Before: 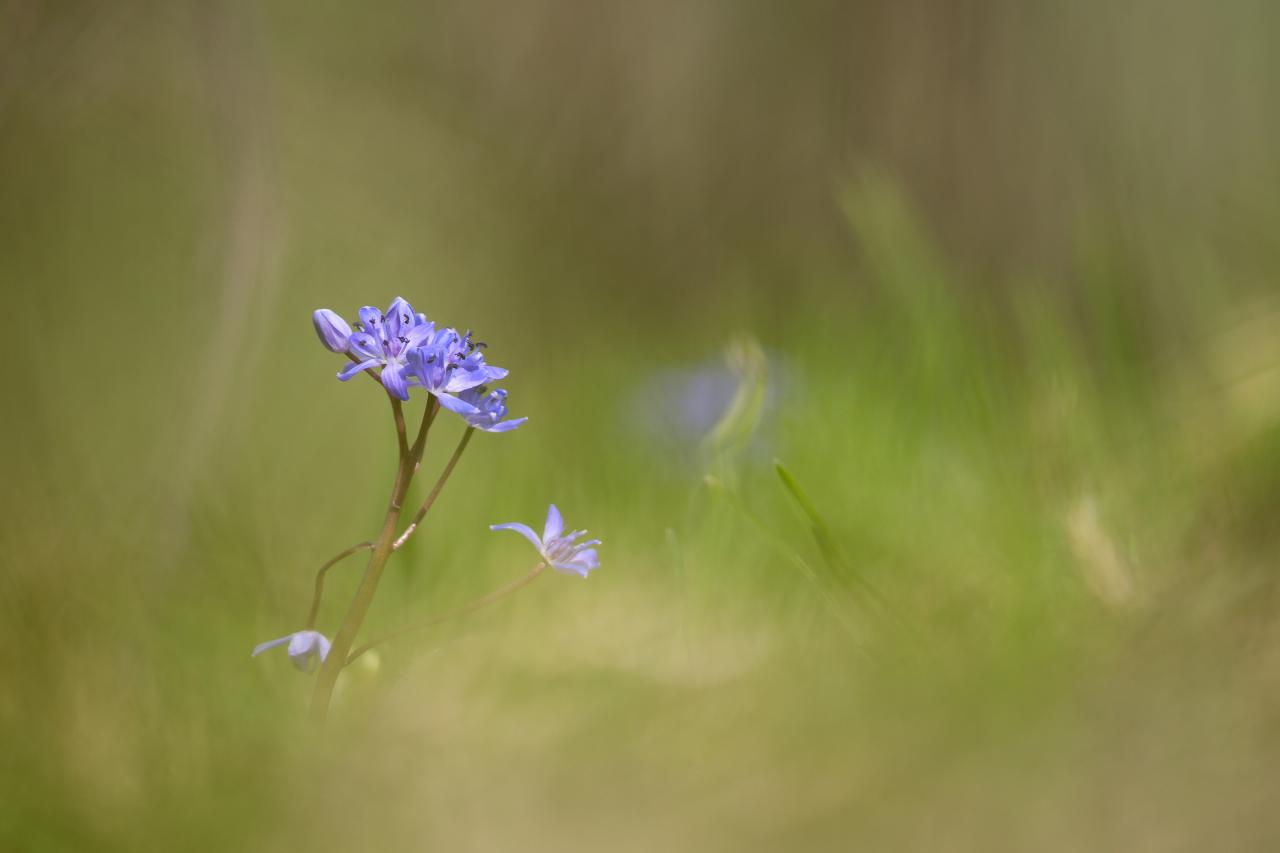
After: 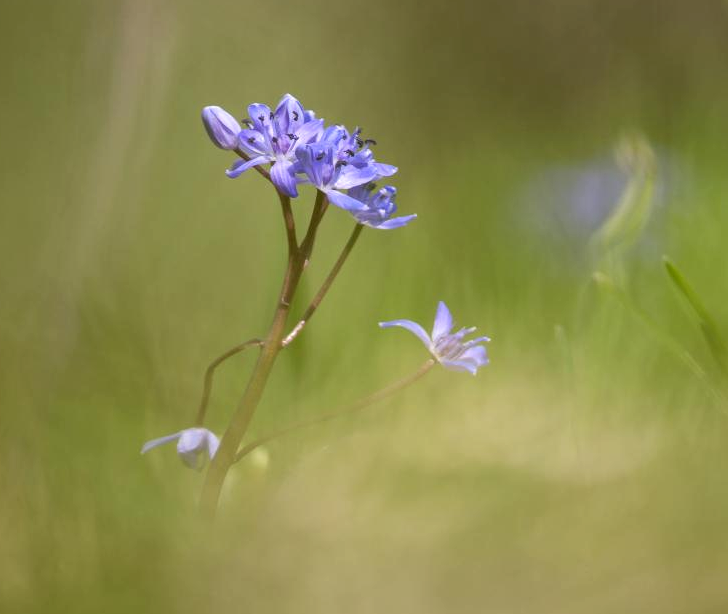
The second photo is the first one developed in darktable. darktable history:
crop: left 8.741%, top 23.849%, right 34.382%, bottom 4.128%
local contrast: on, module defaults
